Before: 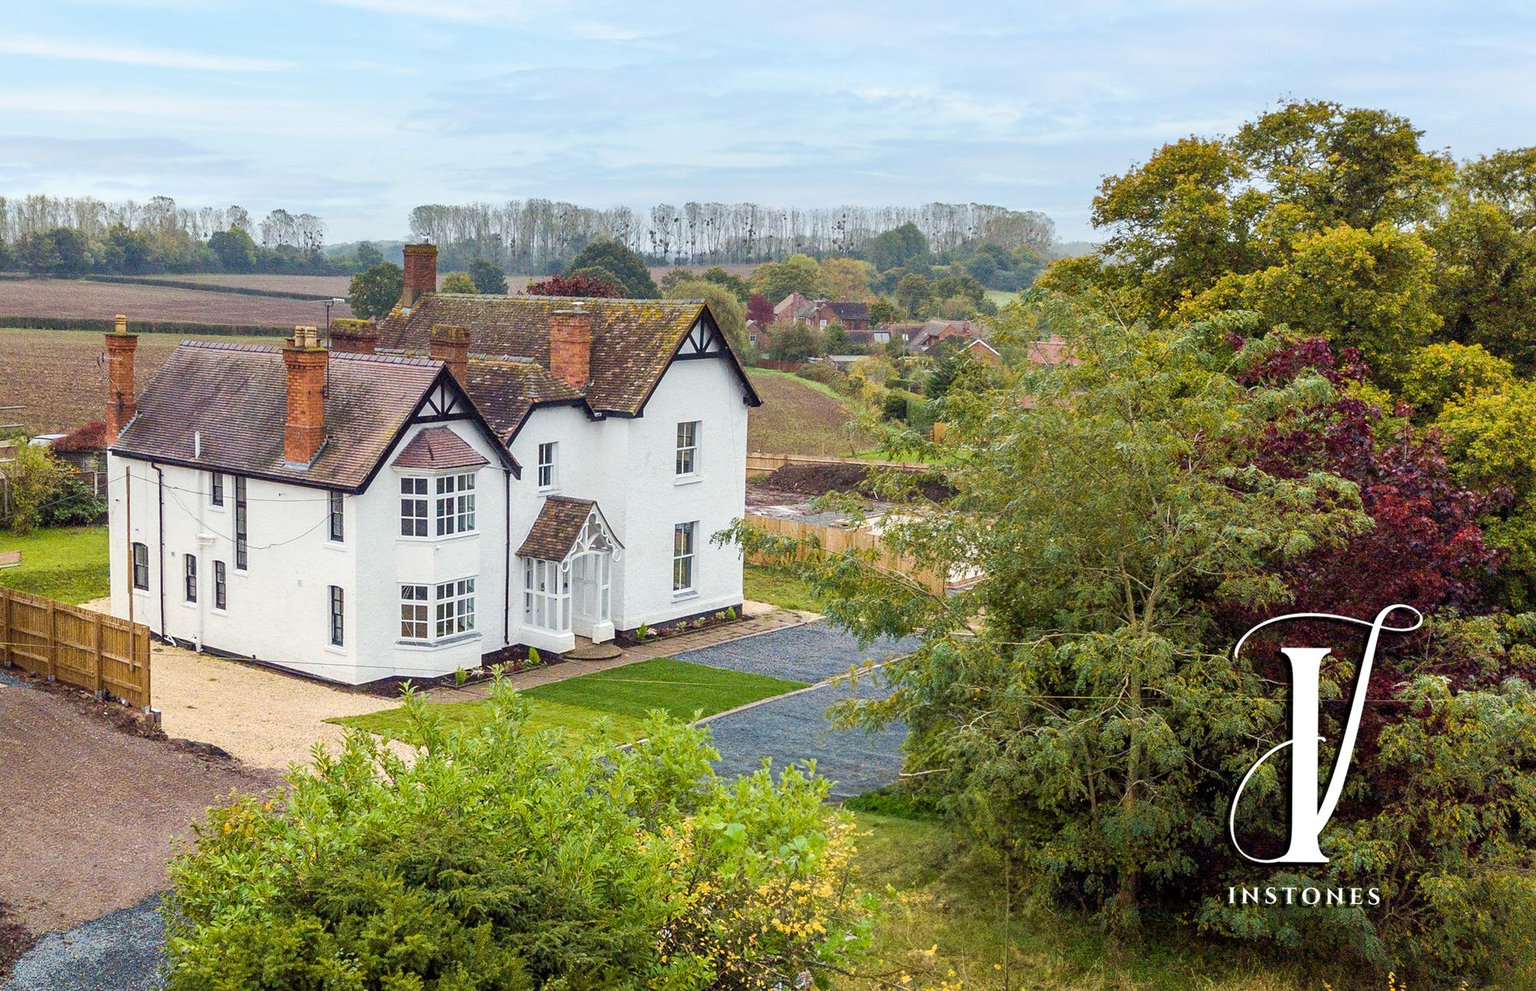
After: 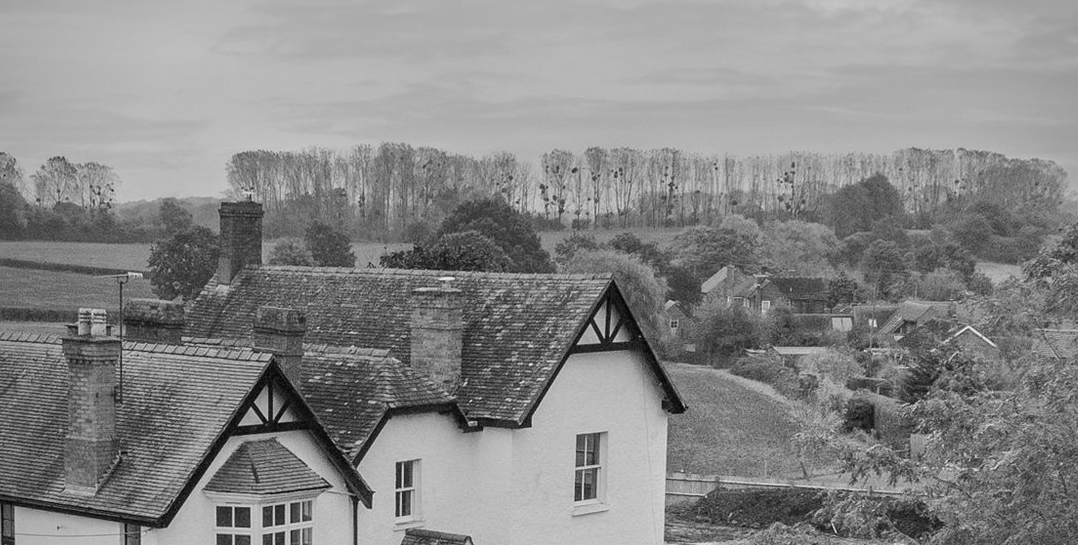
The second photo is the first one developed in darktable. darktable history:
vignetting: fall-off radius 45%, brightness -0.33
white balance: red 0.924, blue 1.095
monochrome: a 26.22, b 42.67, size 0.8
crop: left 15.306%, top 9.065%, right 30.789%, bottom 48.638%
